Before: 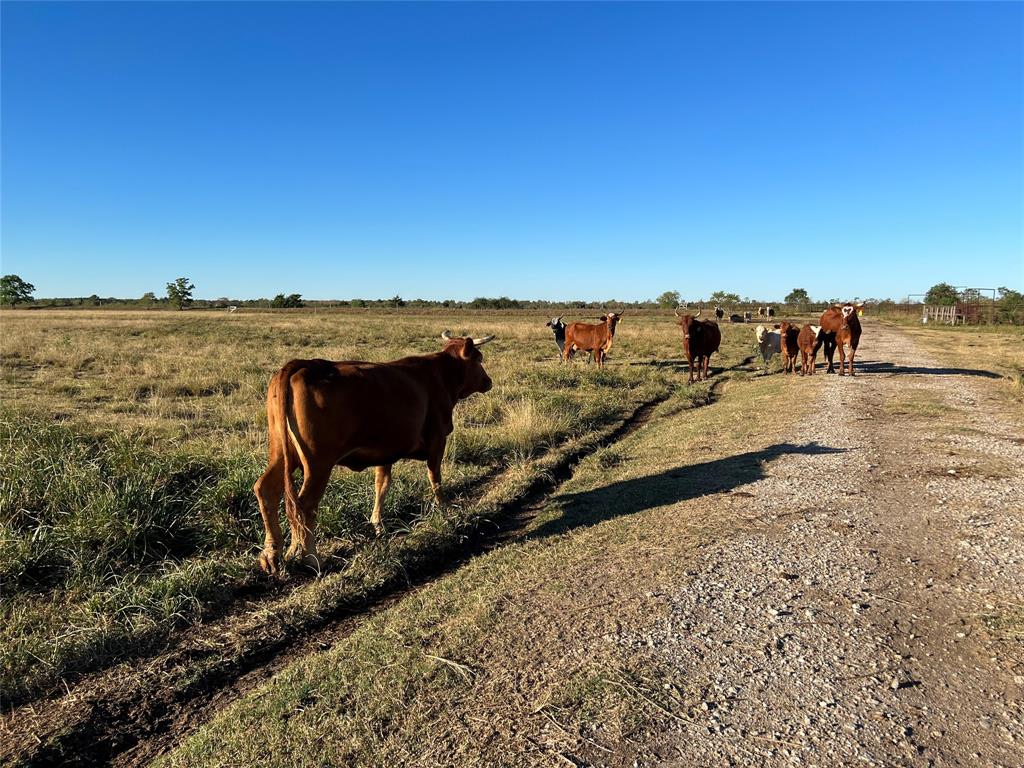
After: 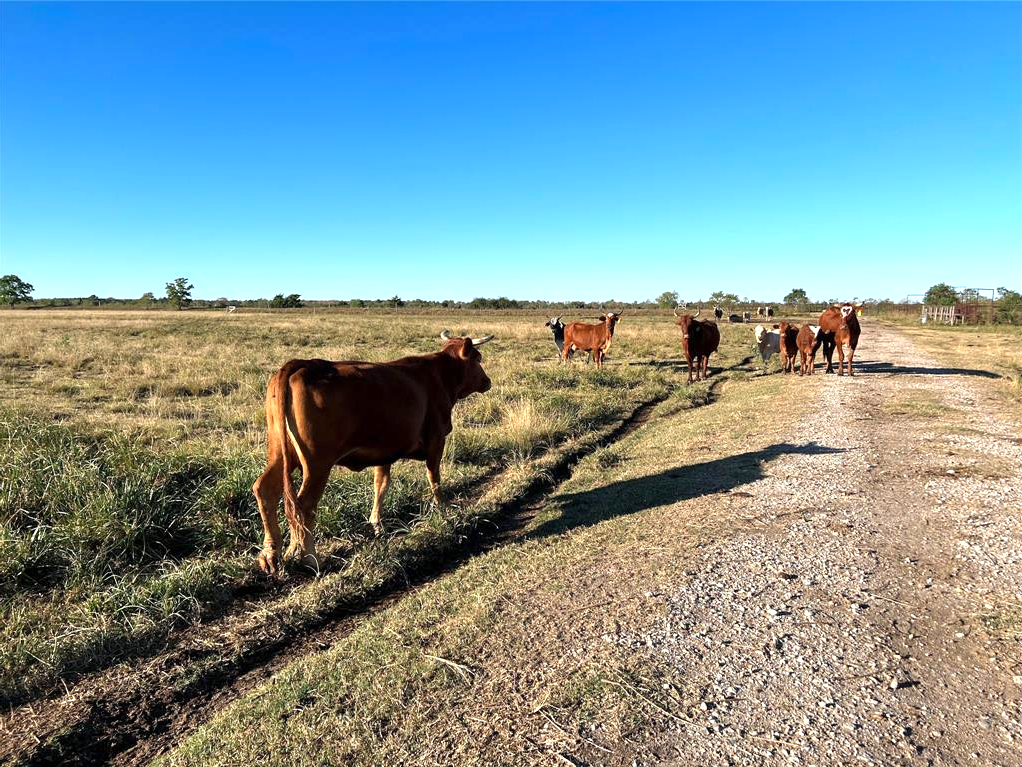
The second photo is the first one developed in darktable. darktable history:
color correction: highlights a* -0.085, highlights b* -5.46, shadows a* -0.131, shadows b* -0.088
crop and rotate: left 0.13%, bottom 0.007%
exposure: exposure 0.6 EV, compensate highlight preservation false
